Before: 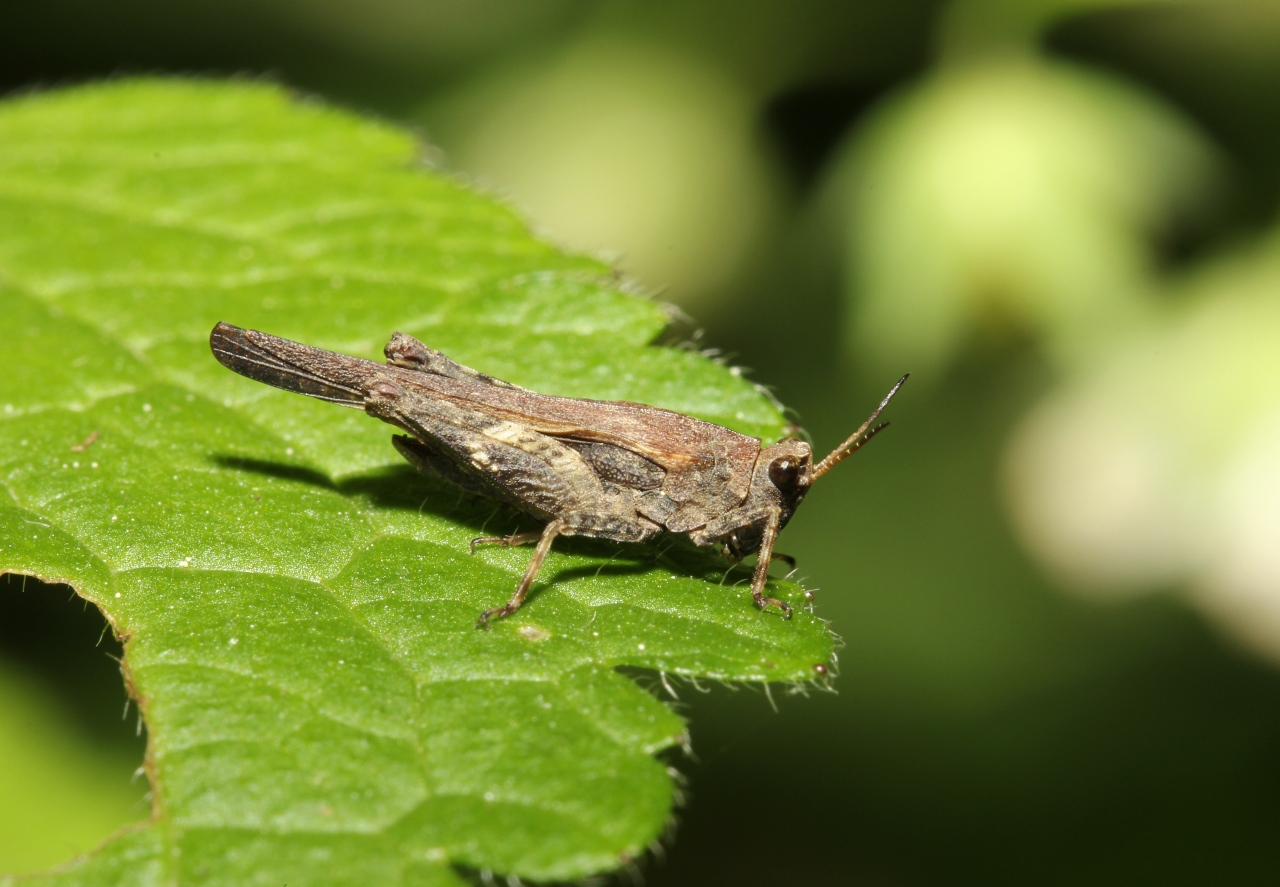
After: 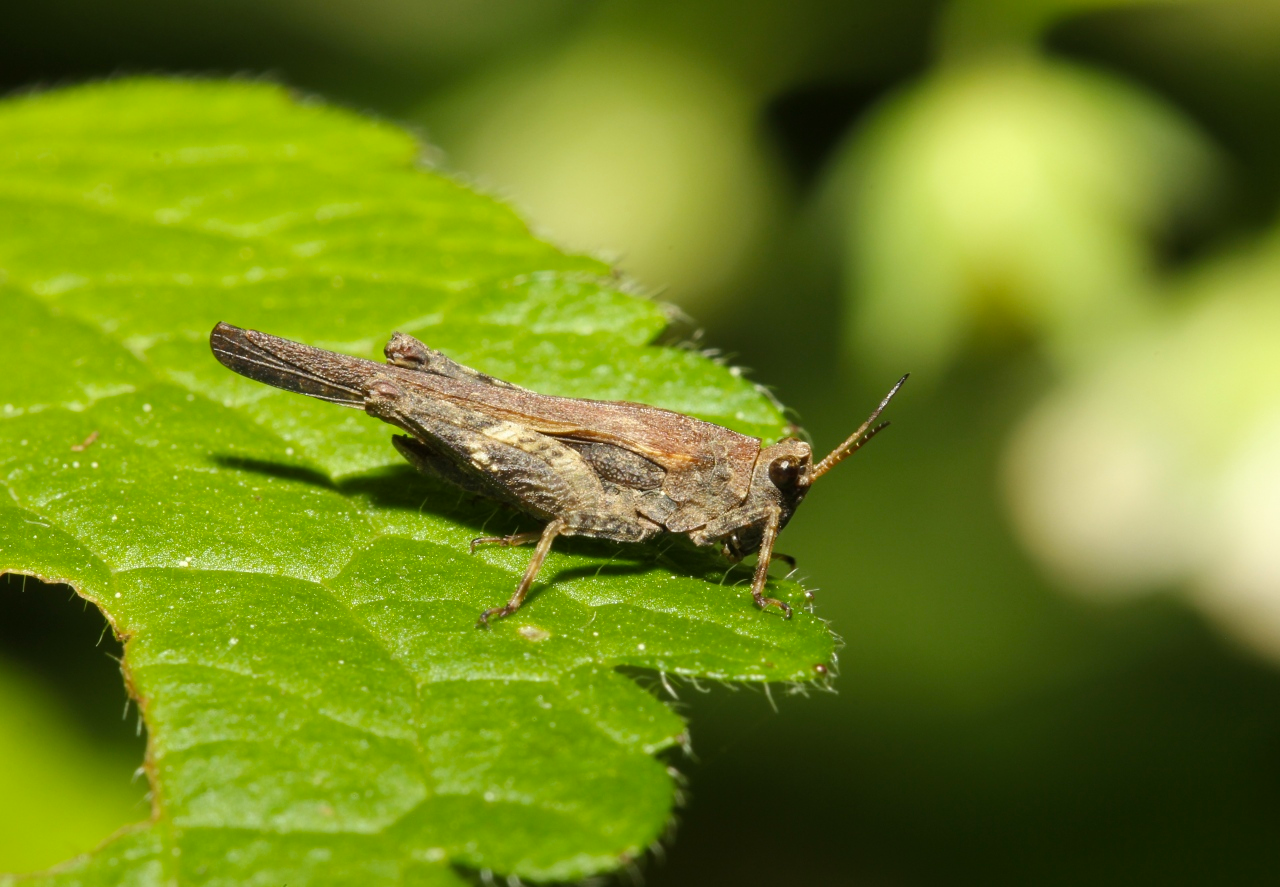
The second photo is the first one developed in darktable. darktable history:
color balance rgb: perceptual saturation grading › global saturation 14.969%
